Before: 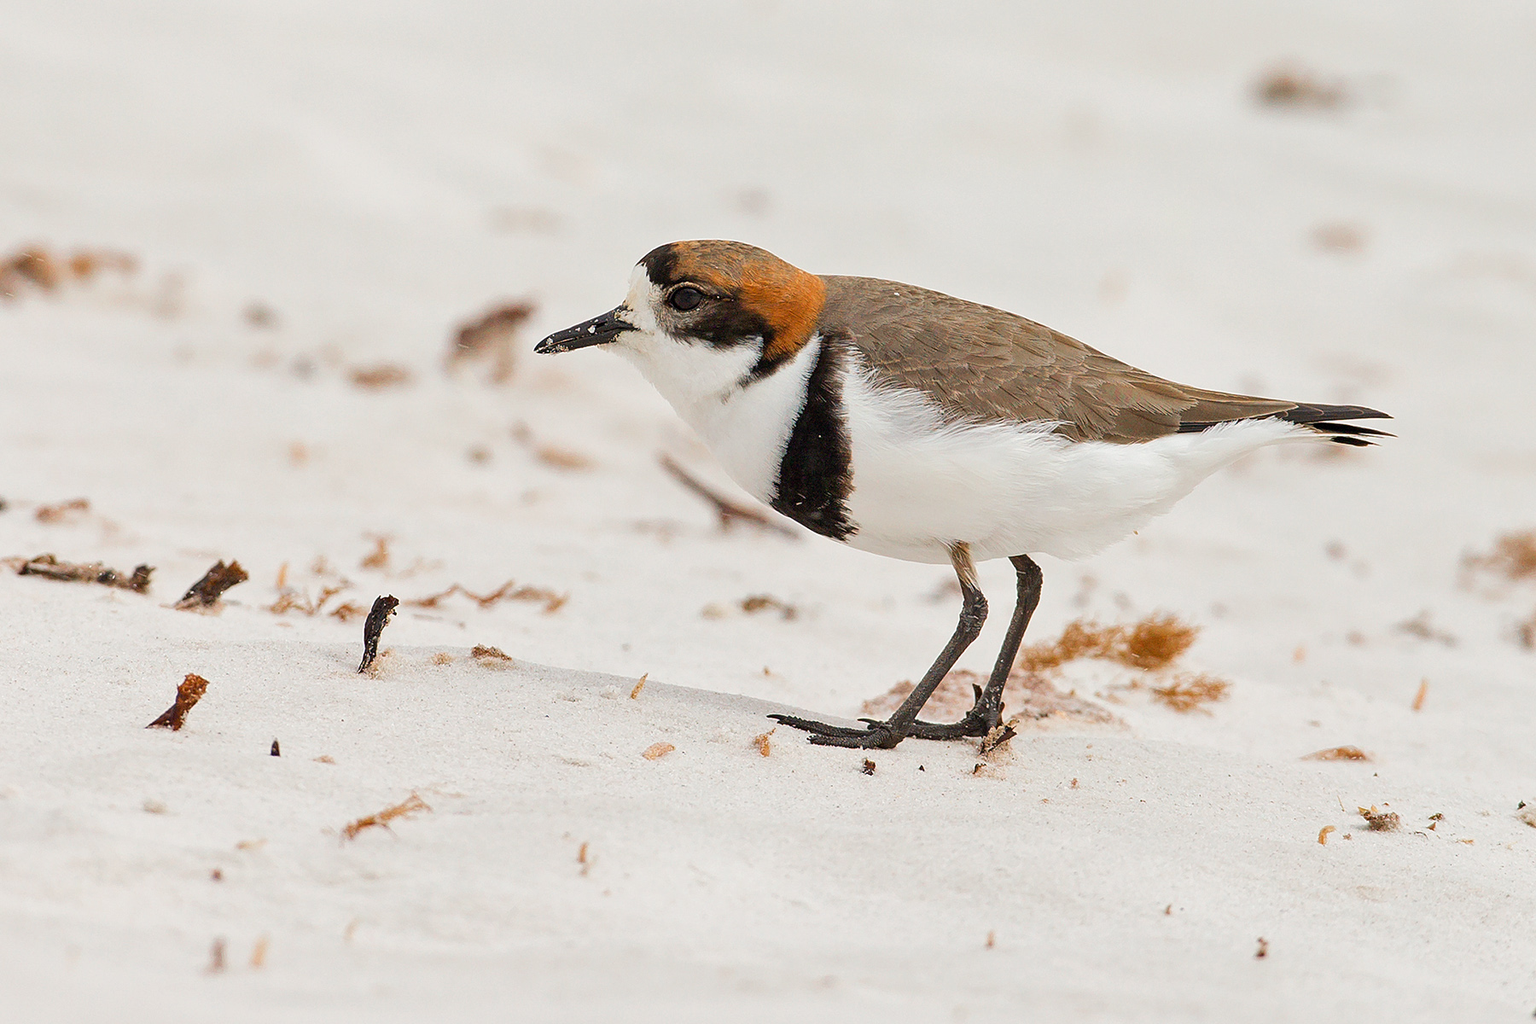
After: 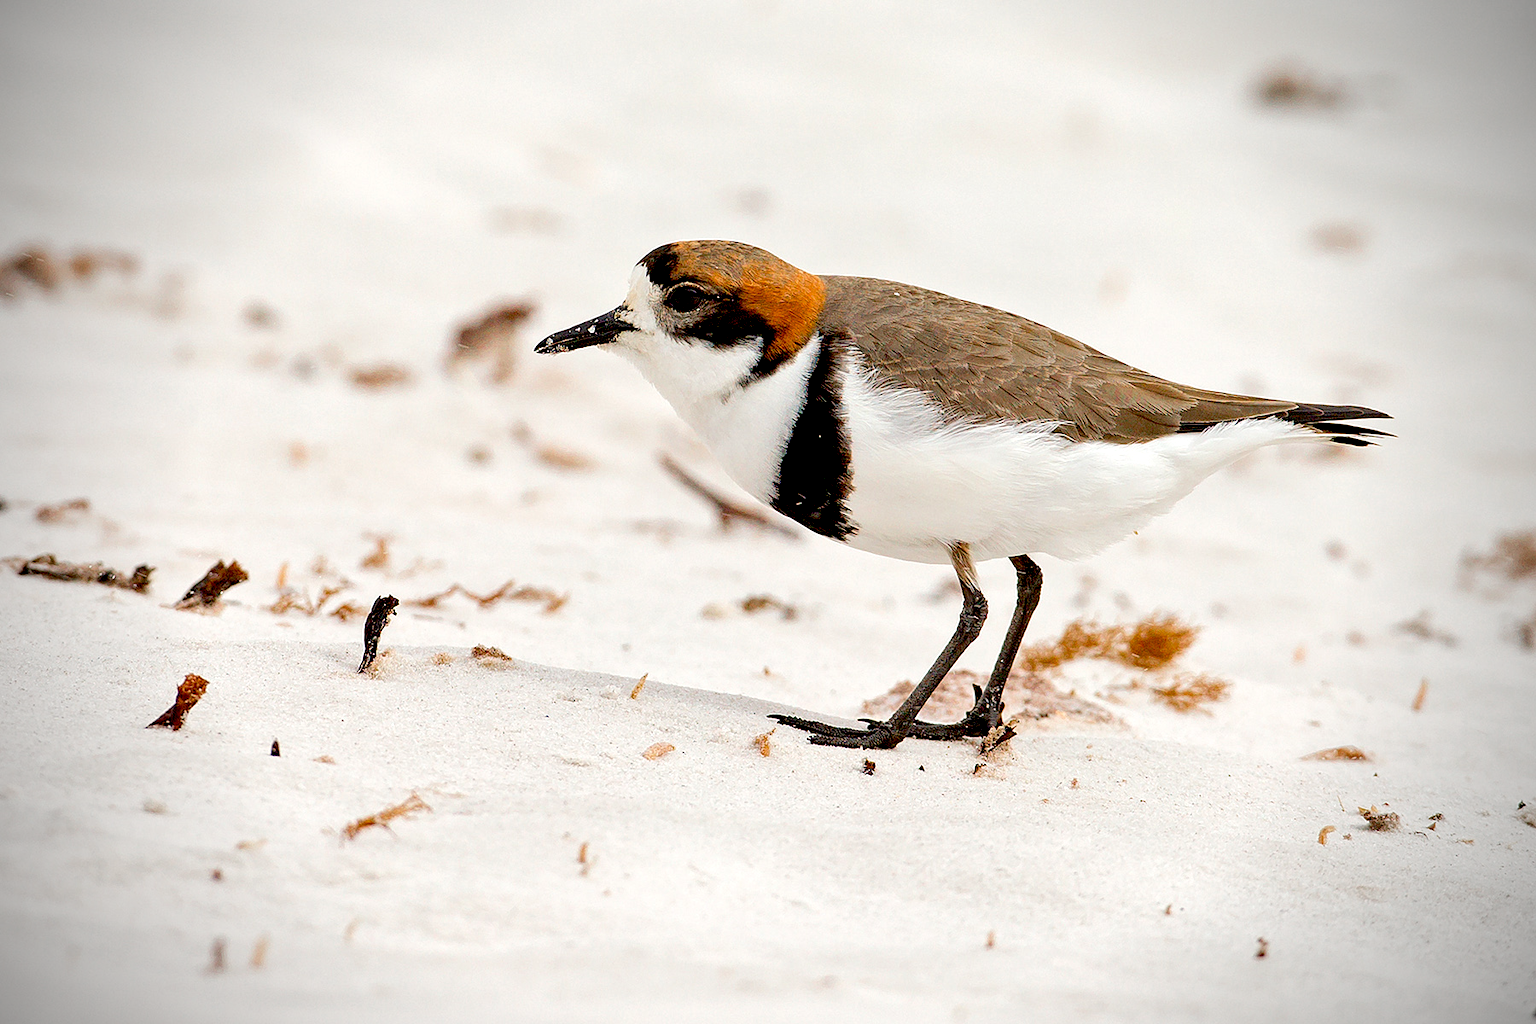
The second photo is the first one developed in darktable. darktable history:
local contrast: highlights 100%, shadows 100%, detail 120%, midtone range 0.2
vignetting: fall-off start 75%, brightness -0.692, width/height ratio 1.084
exposure: black level correction 0.031, exposure 0.304 EV, compensate highlight preservation false
